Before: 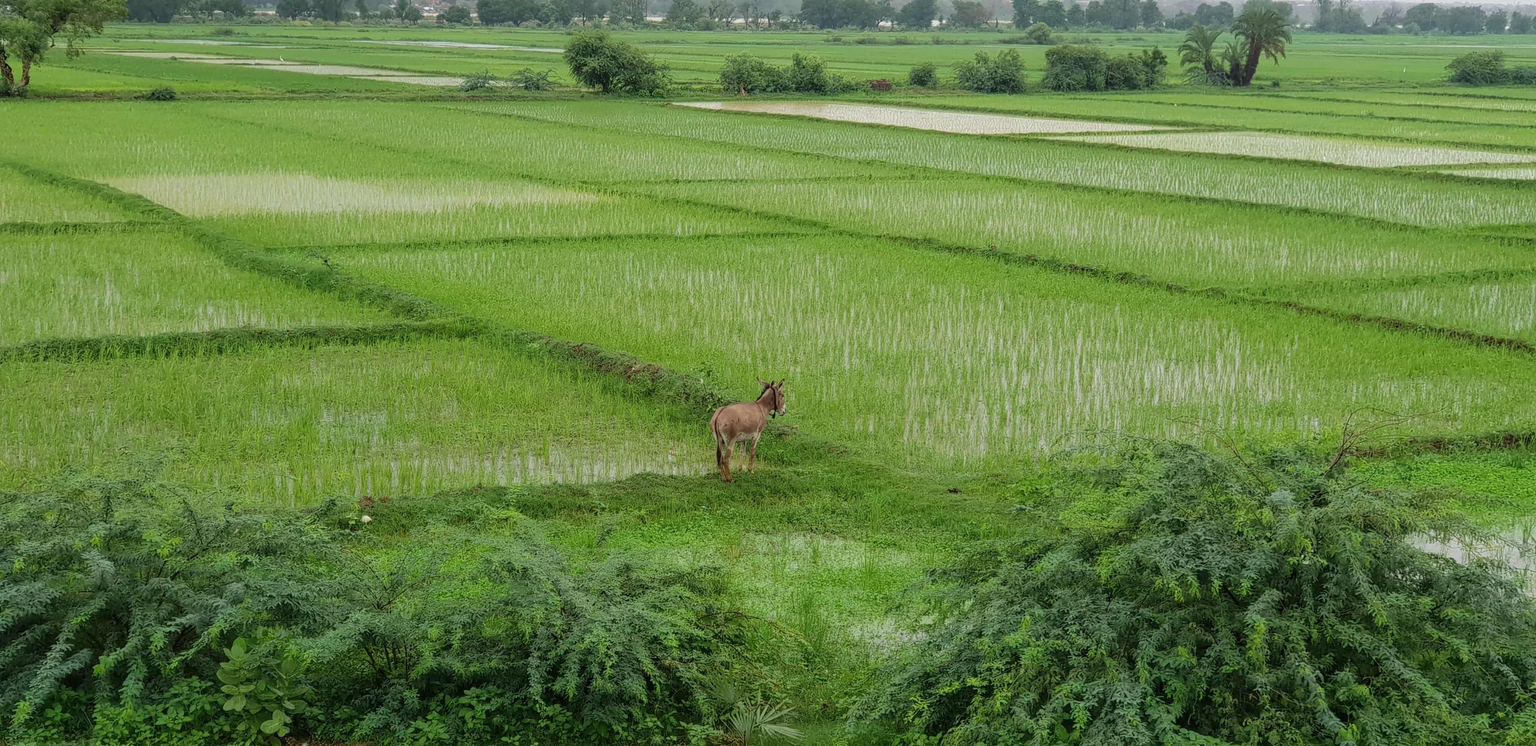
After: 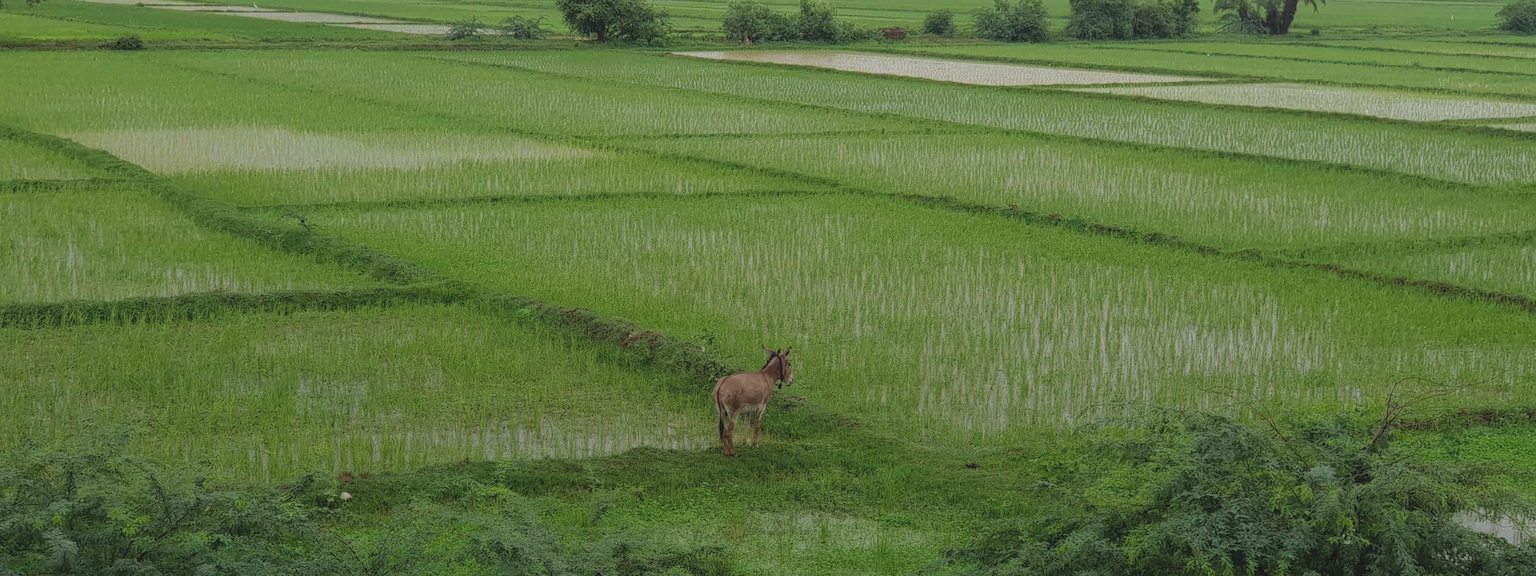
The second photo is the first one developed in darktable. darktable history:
exposure: black level correction -0.015, exposure -0.5 EV, compensate highlight preservation false
graduated density: rotation -180°, offset 24.95
crop: left 2.737%, top 7.287%, right 3.421%, bottom 20.179%
